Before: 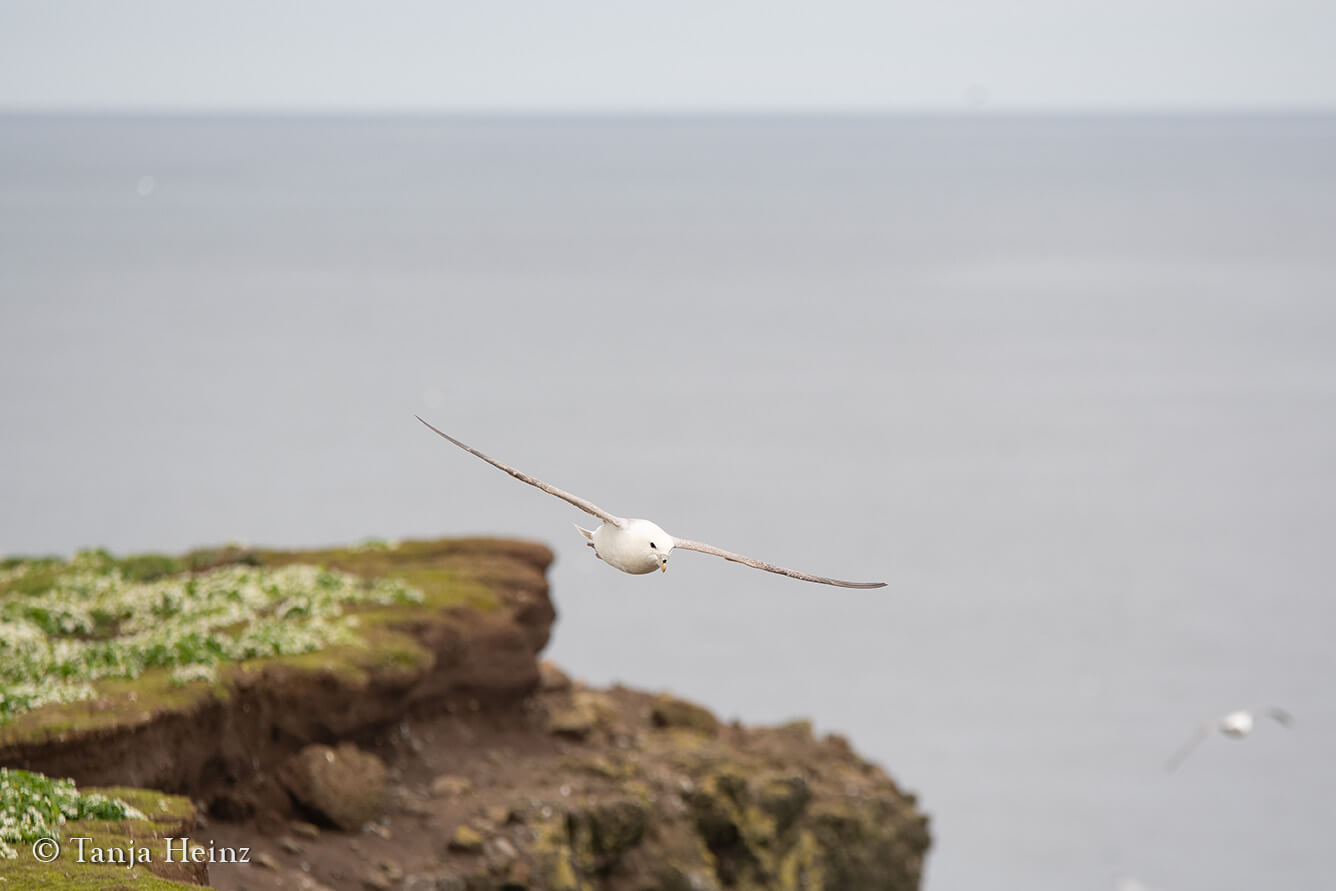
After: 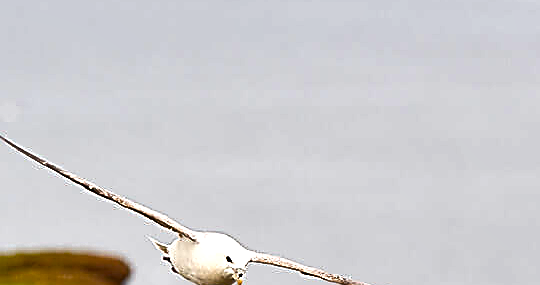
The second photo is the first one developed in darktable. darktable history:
shadows and highlights: shadows 52.42, soften with gaussian
crop: left 31.751%, top 32.172%, right 27.8%, bottom 35.83%
color balance rgb: linear chroma grading › global chroma 9%, perceptual saturation grading › global saturation 36%, perceptual saturation grading › shadows 35%, perceptual brilliance grading › global brilliance 15%, perceptual brilliance grading › shadows -35%, global vibrance 15%
sharpen: amount 1.861
